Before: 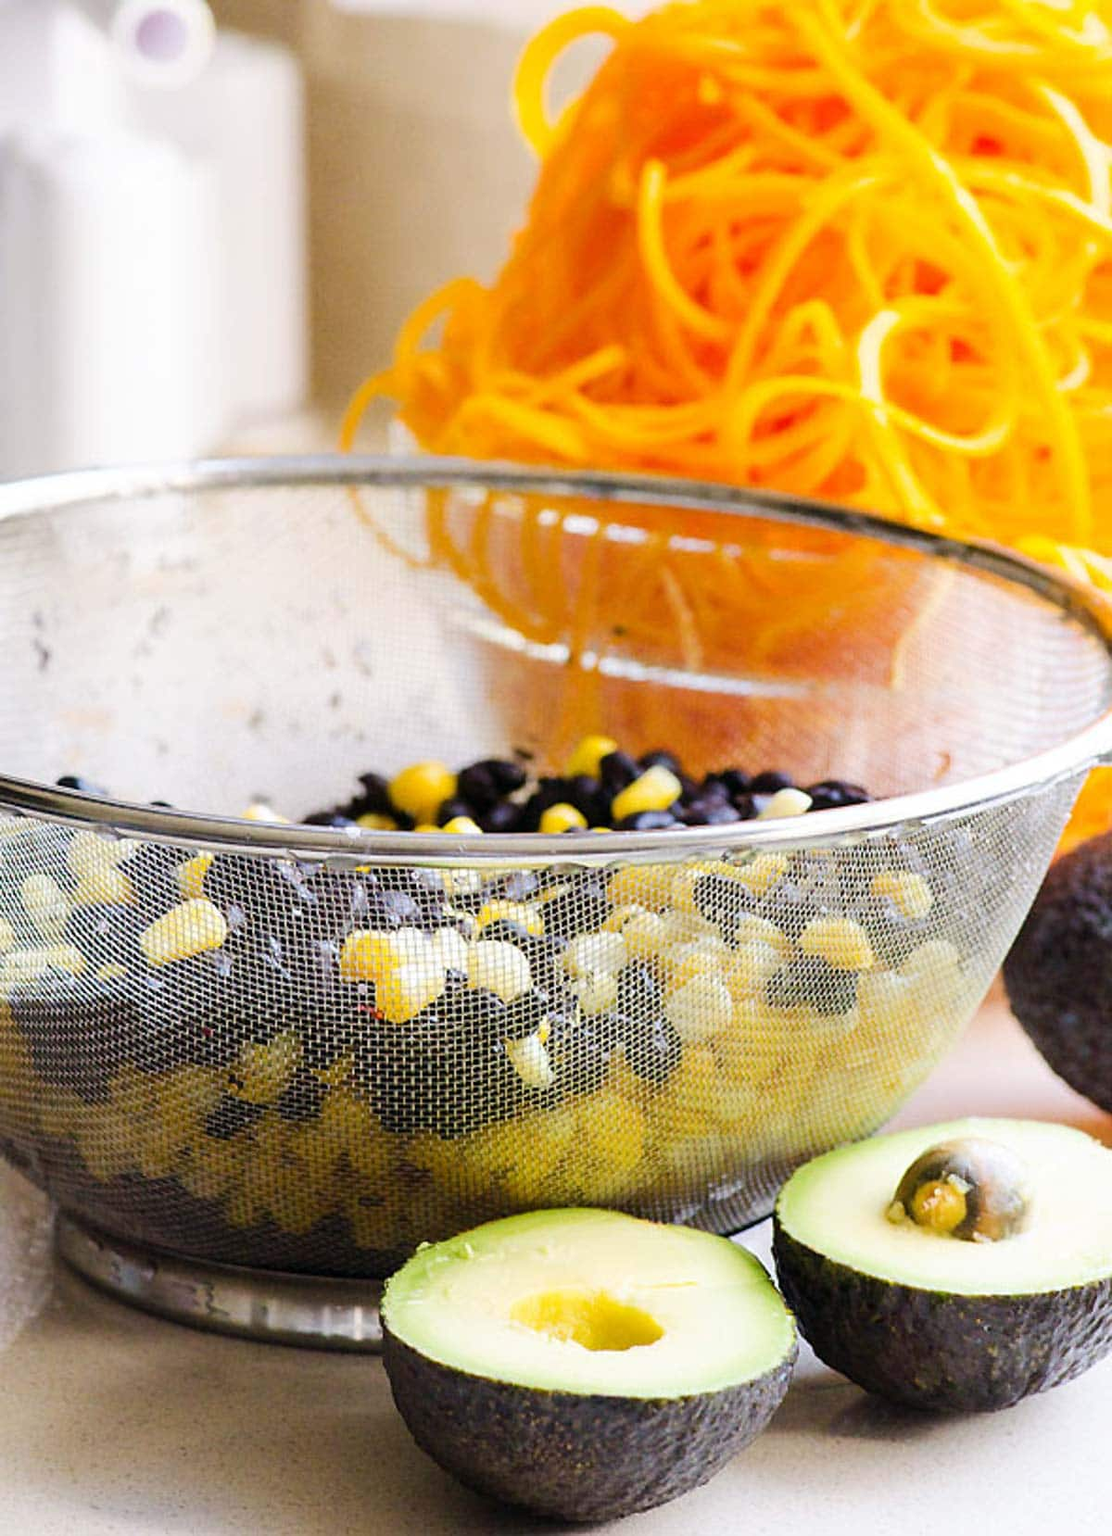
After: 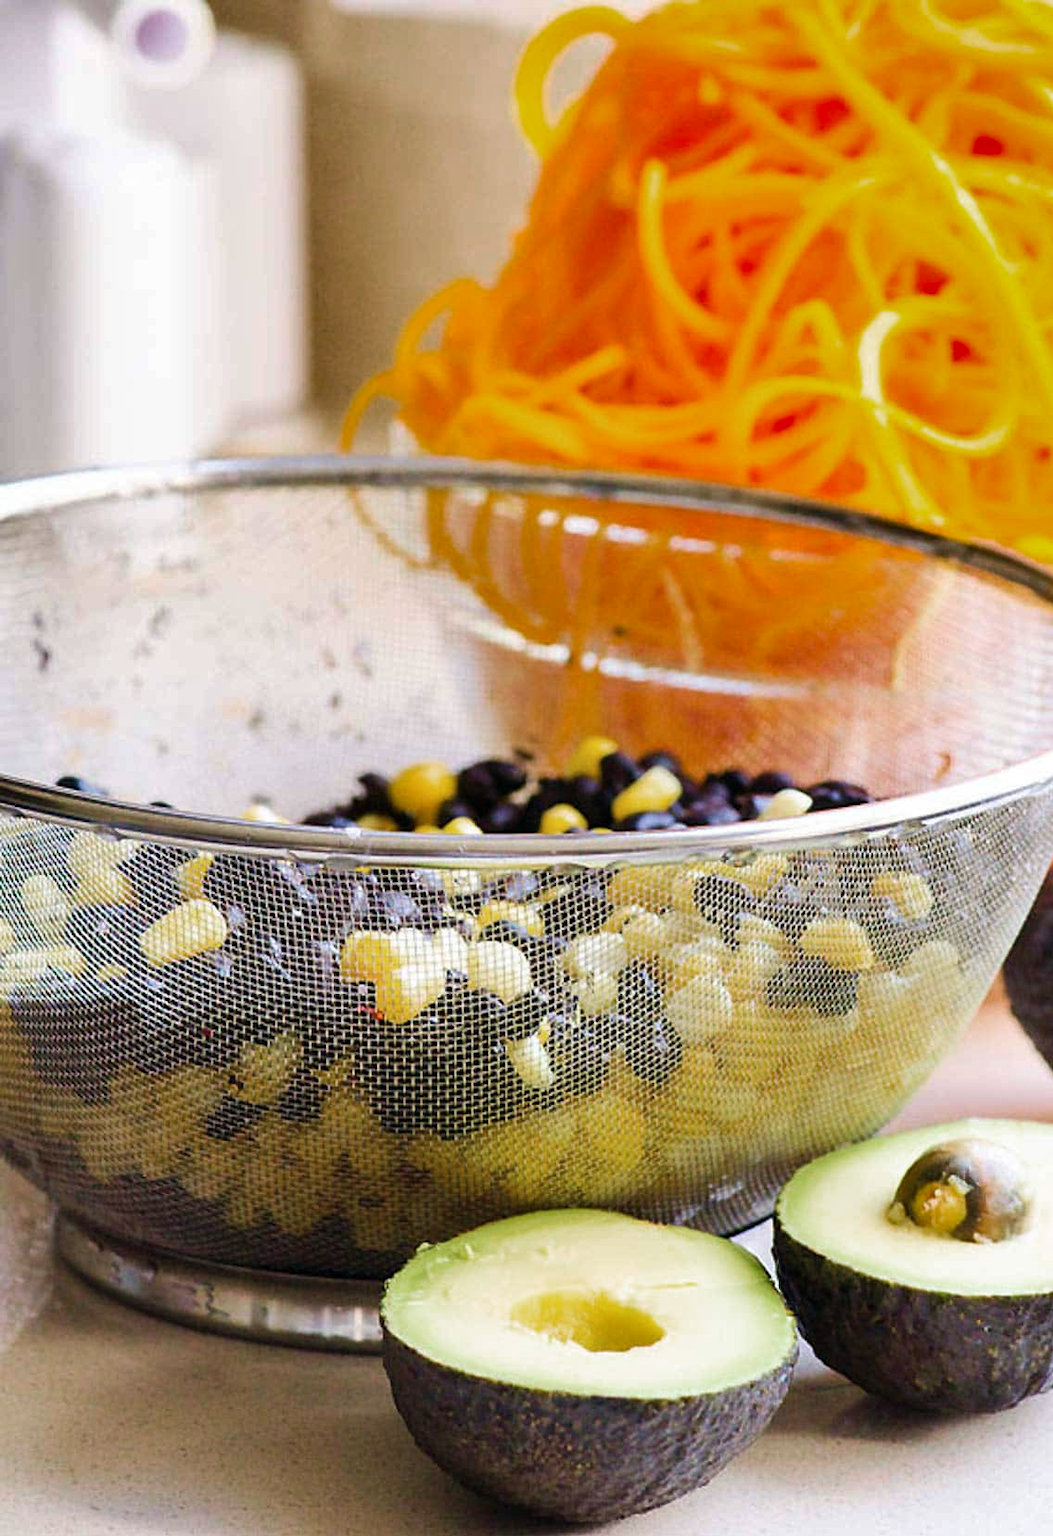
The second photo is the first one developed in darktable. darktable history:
crop and rotate: left 0%, right 5.245%
color zones: curves: ch0 [(0, 0.5) (0.143, 0.5) (0.286, 0.456) (0.429, 0.5) (0.571, 0.5) (0.714, 0.5) (0.857, 0.5) (1, 0.5)]; ch1 [(0, 0.5) (0.143, 0.5) (0.286, 0.422) (0.429, 0.5) (0.571, 0.5) (0.714, 0.5) (0.857, 0.5) (1, 0.5)]
shadows and highlights: shadows 52.94, soften with gaussian
velvia: on, module defaults
